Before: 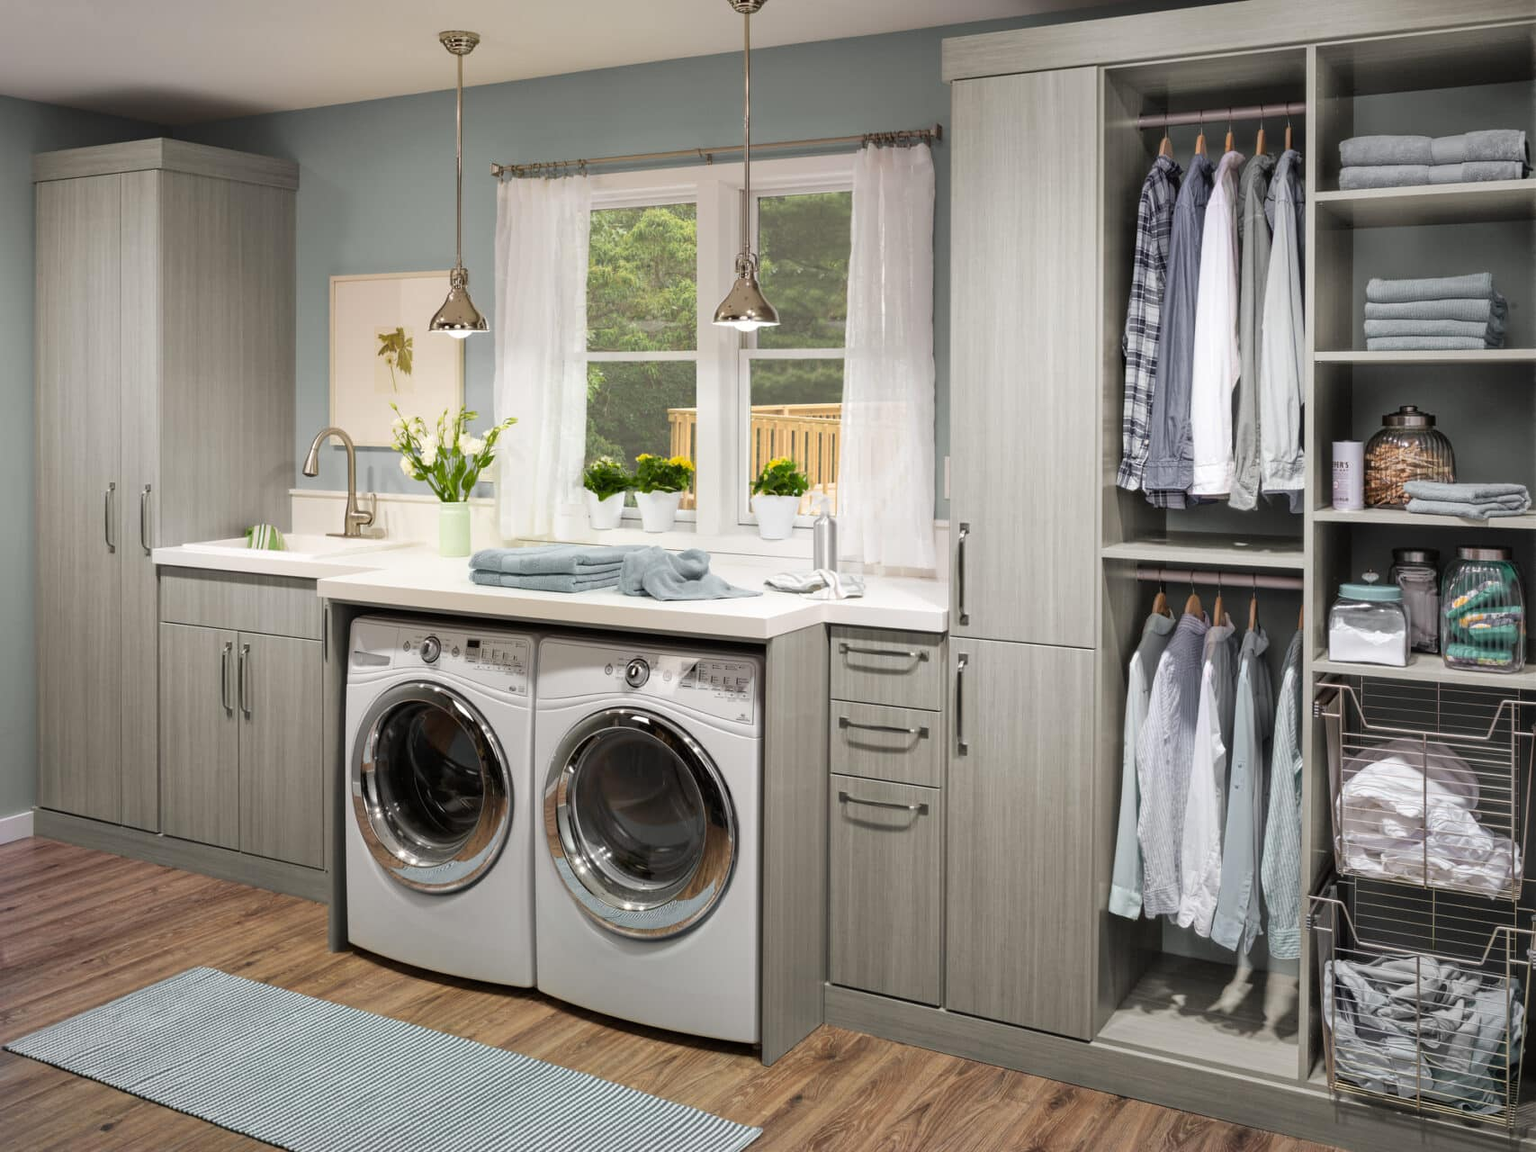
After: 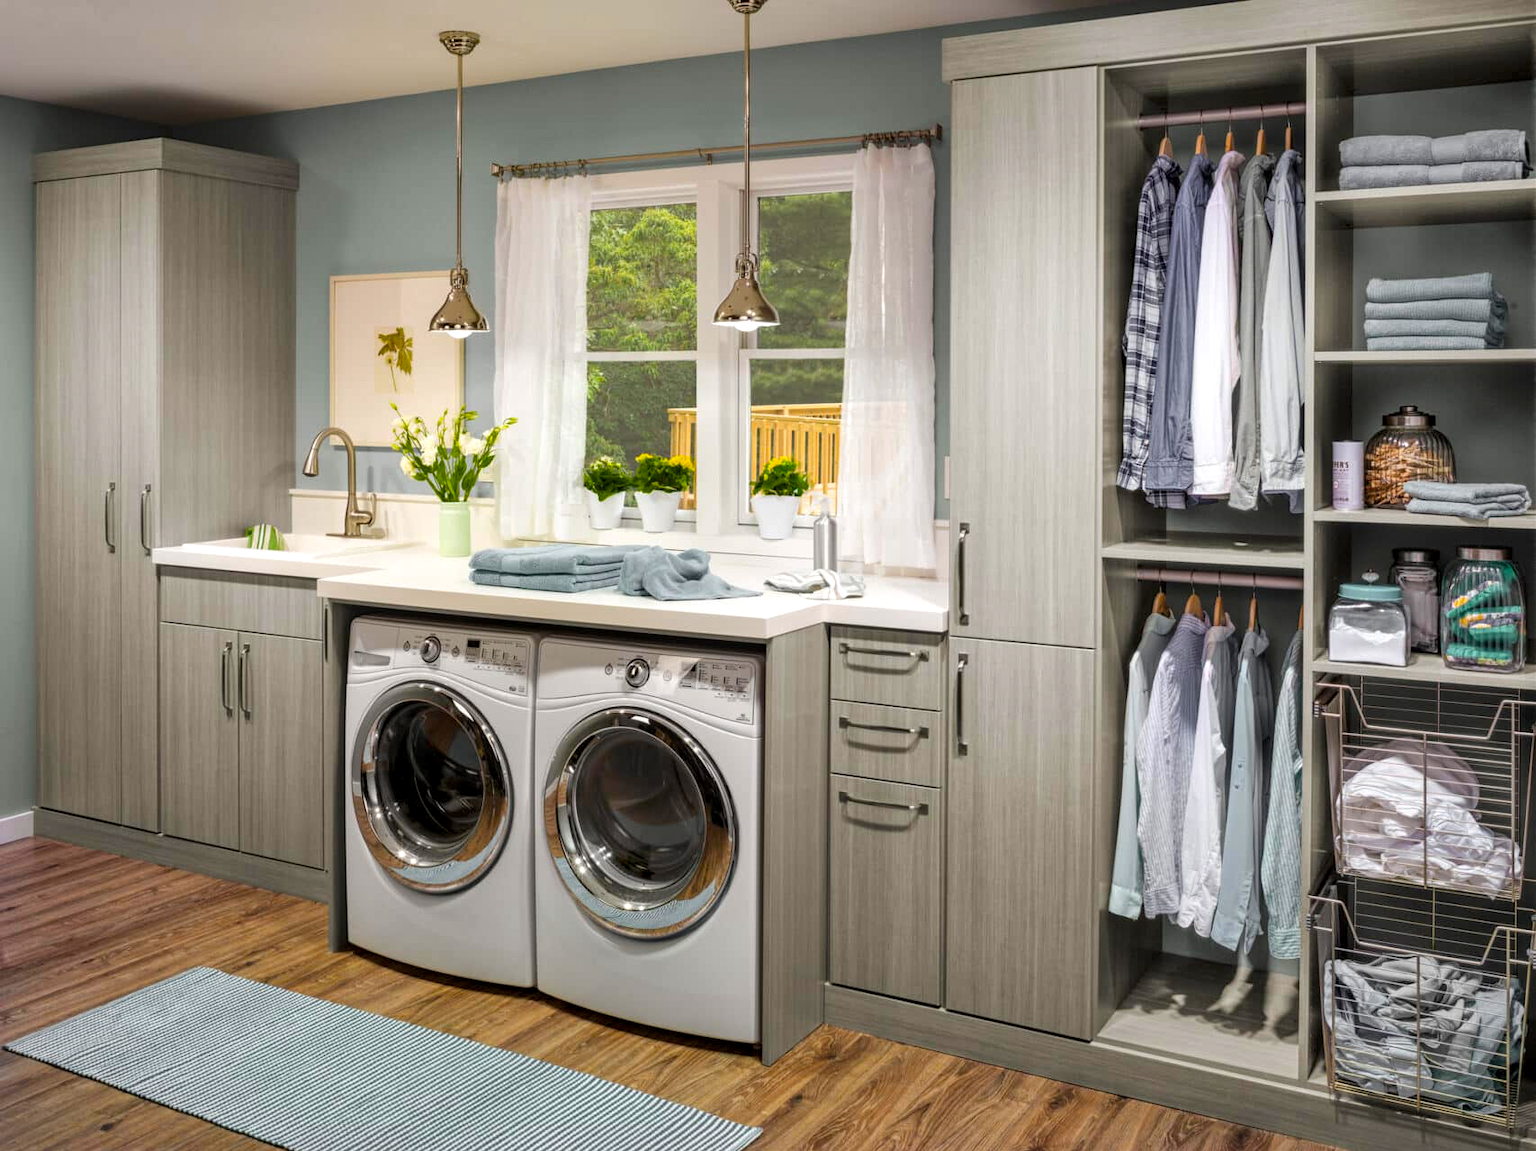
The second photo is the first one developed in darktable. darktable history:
local contrast: detail 130%
color balance rgb: linear chroma grading › global chroma 15%, perceptual saturation grading › global saturation 30%
